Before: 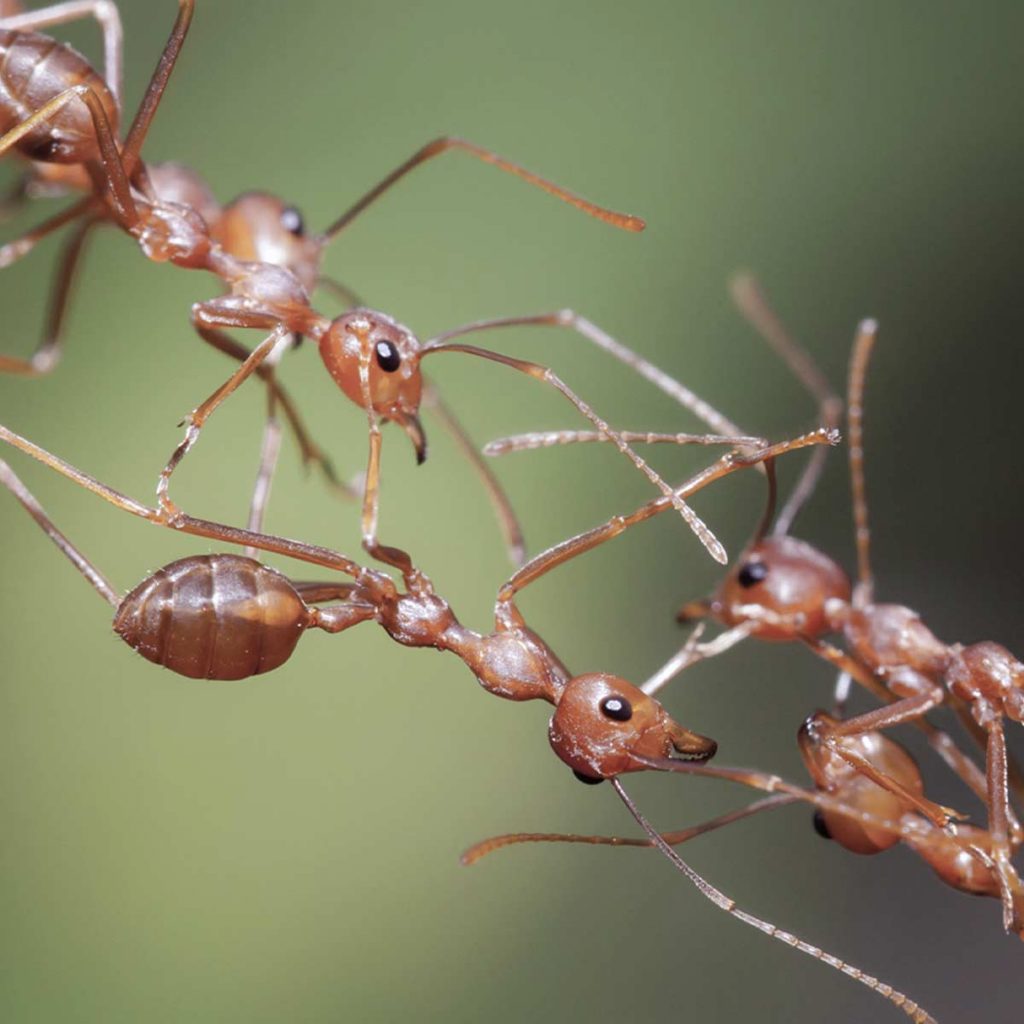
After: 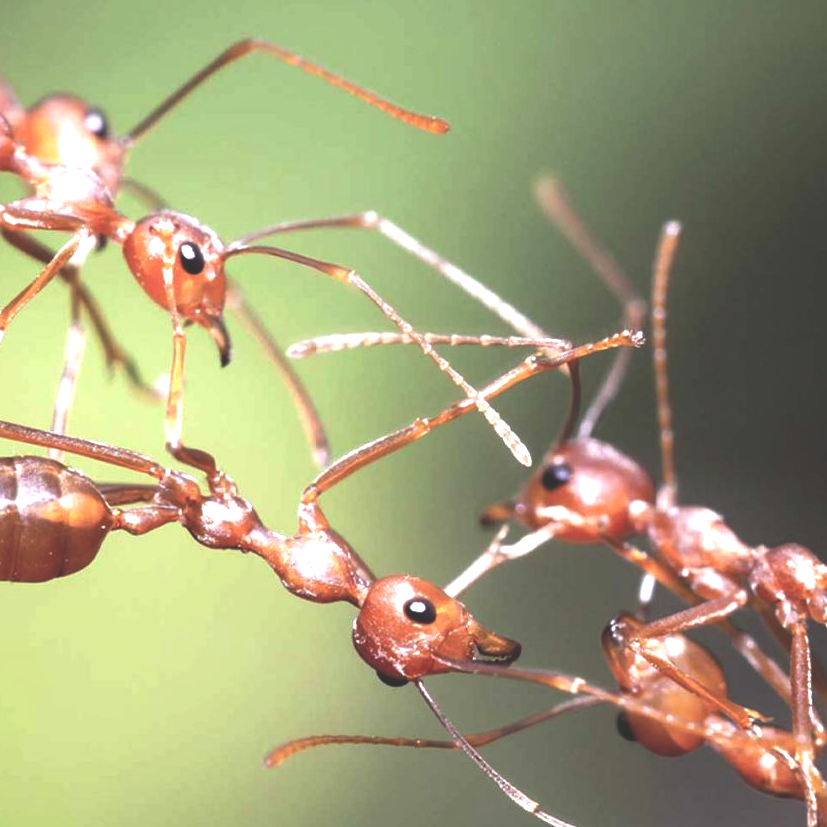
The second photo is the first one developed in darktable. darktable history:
rgb curve: curves: ch0 [(0, 0.186) (0.314, 0.284) (0.775, 0.708) (1, 1)], compensate middle gray true, preserve colors none
crop: left 19.159%, top 9.58%, bottom 9.58%
exposure: black level correction 0, exposure 1.1 EV, compensate highlight preservation false
tone equalizer: on, module defaults
